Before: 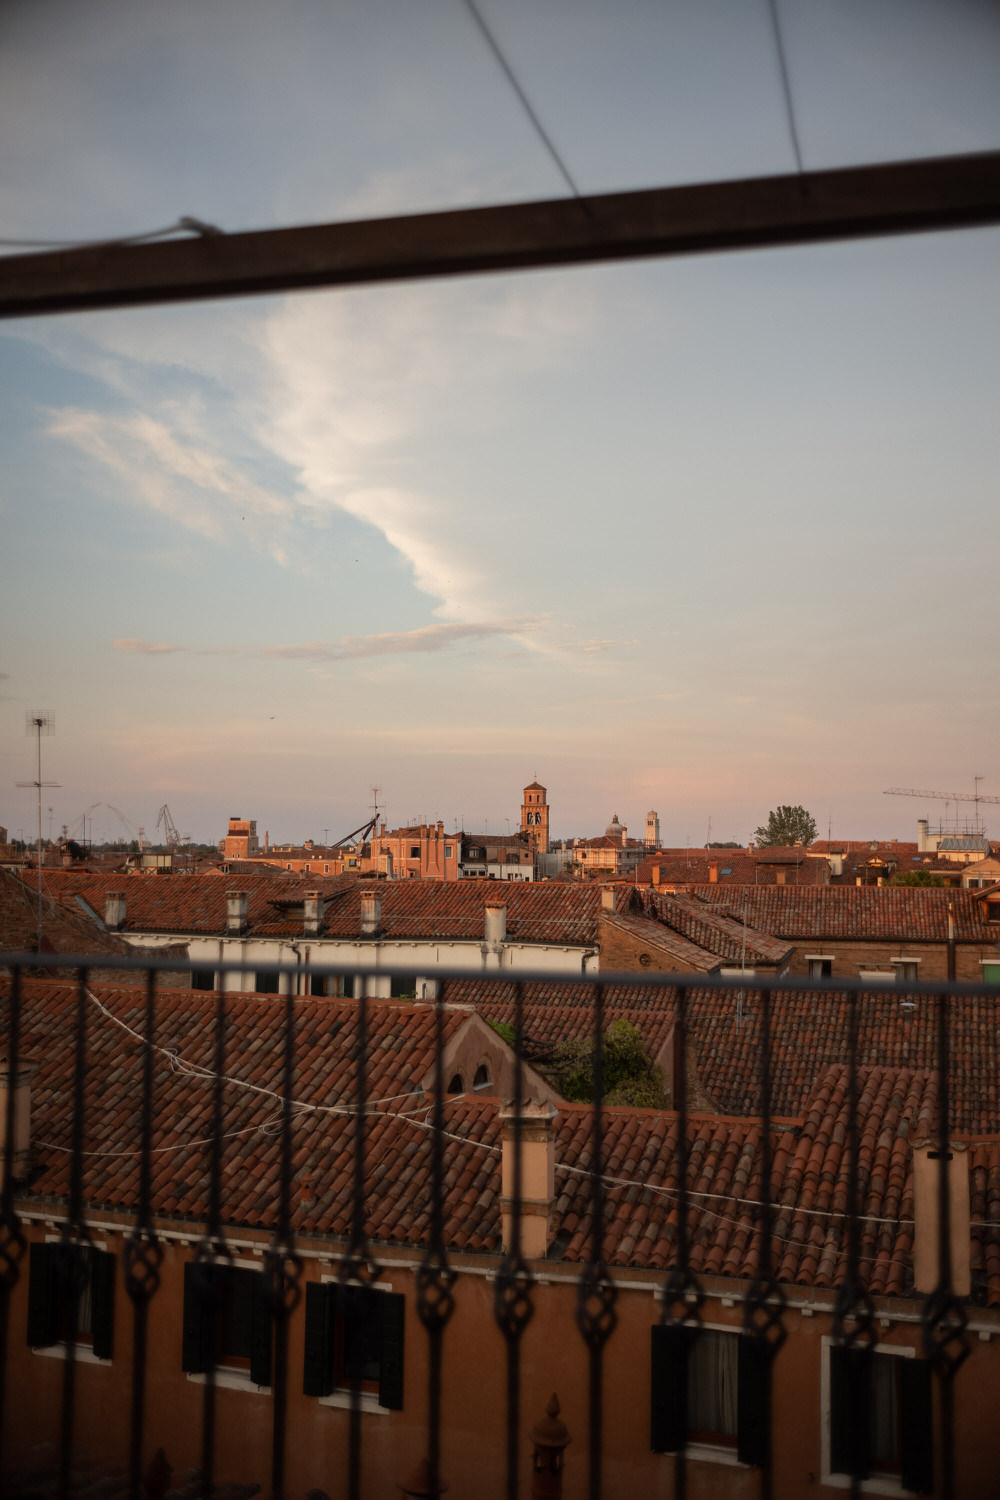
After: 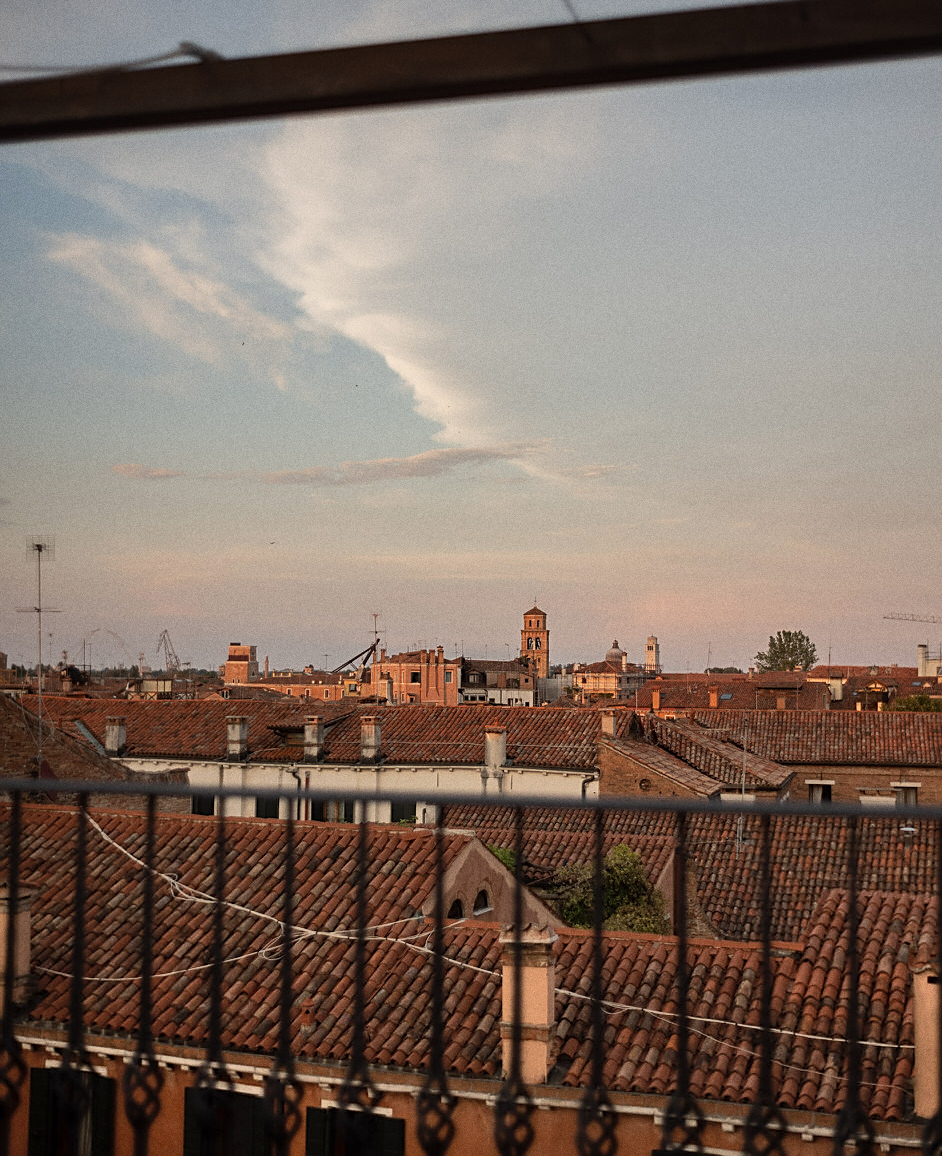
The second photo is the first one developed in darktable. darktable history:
shadows and highlights: white point adjustment 0.05, highlights color adjustment 55.9%, soften with gaussian
sharpen: on, module defaults
grain: coarseness 0.09 ISO
crop and rotate: angle 0.03°, top 11.643%, right 5.651%, bottom 11.189%
contrast brightness saturation: saturation -0.05
color balance rgb: on, module defaults
